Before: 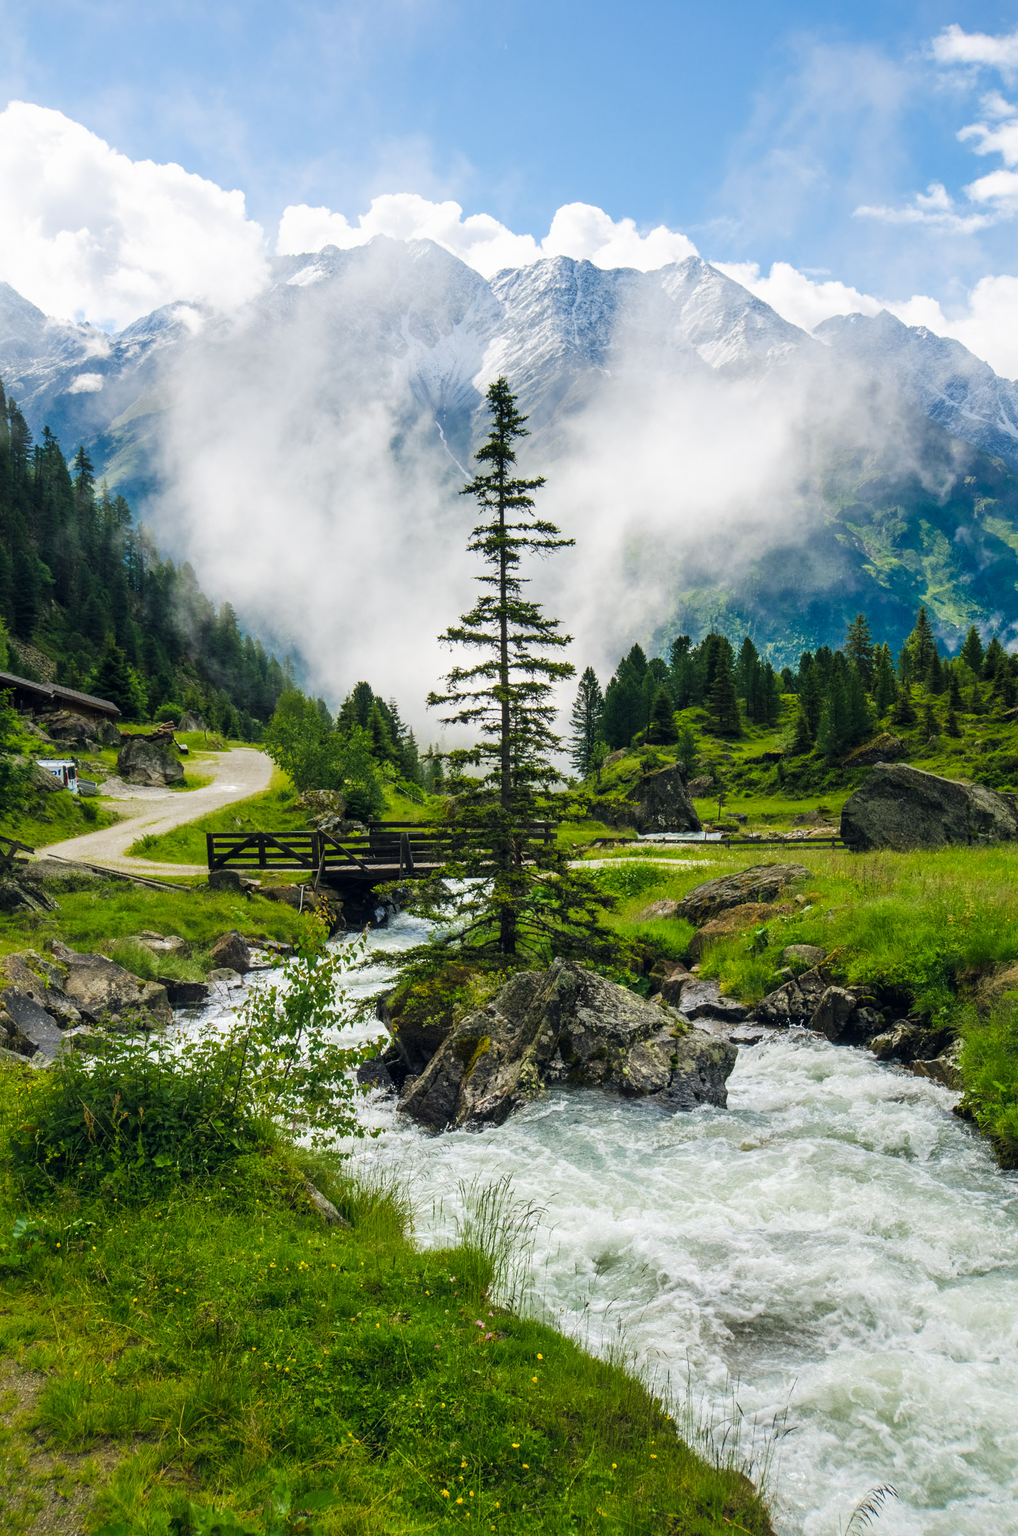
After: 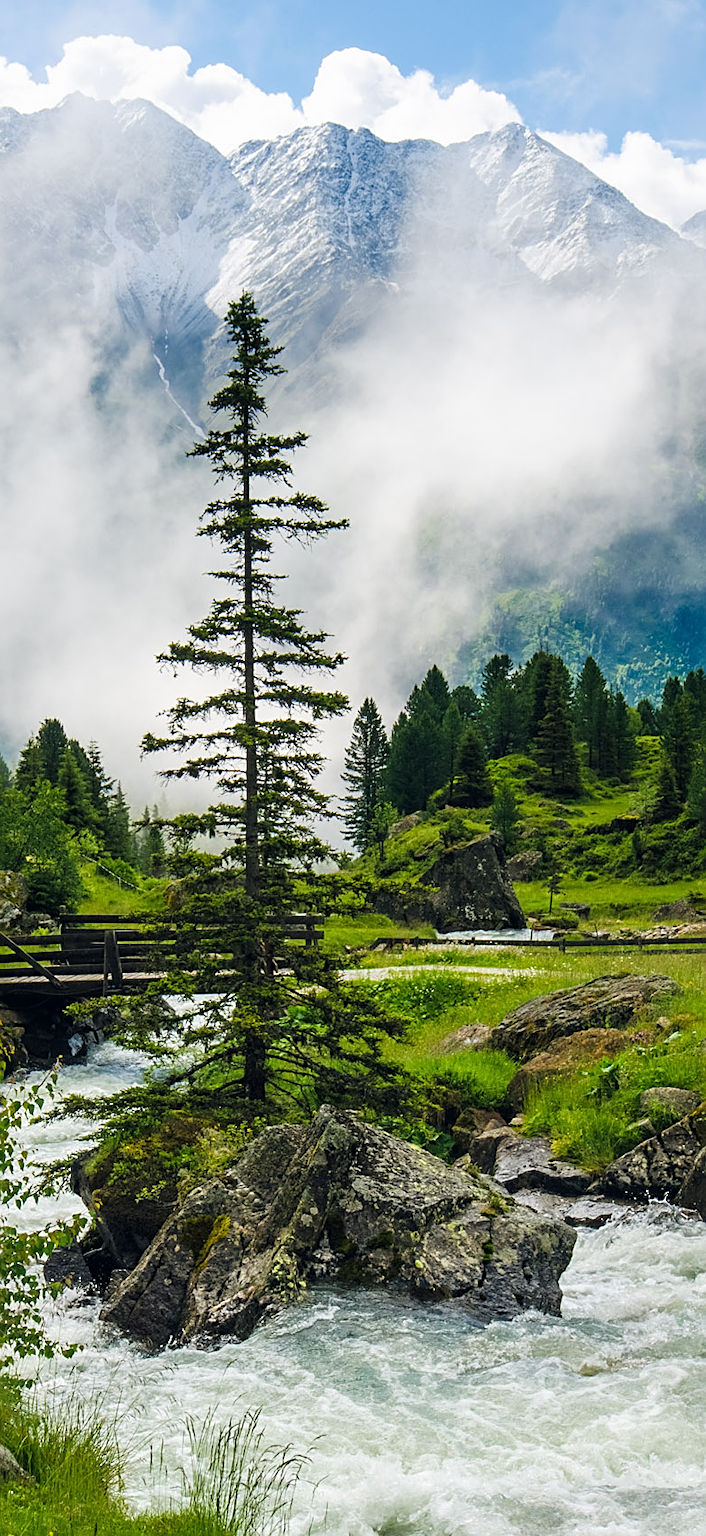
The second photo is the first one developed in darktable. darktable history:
crop: left 32.075%, top 10.976%, right 18.355%, bottom 17.596%
sharpen: on, module defaults
